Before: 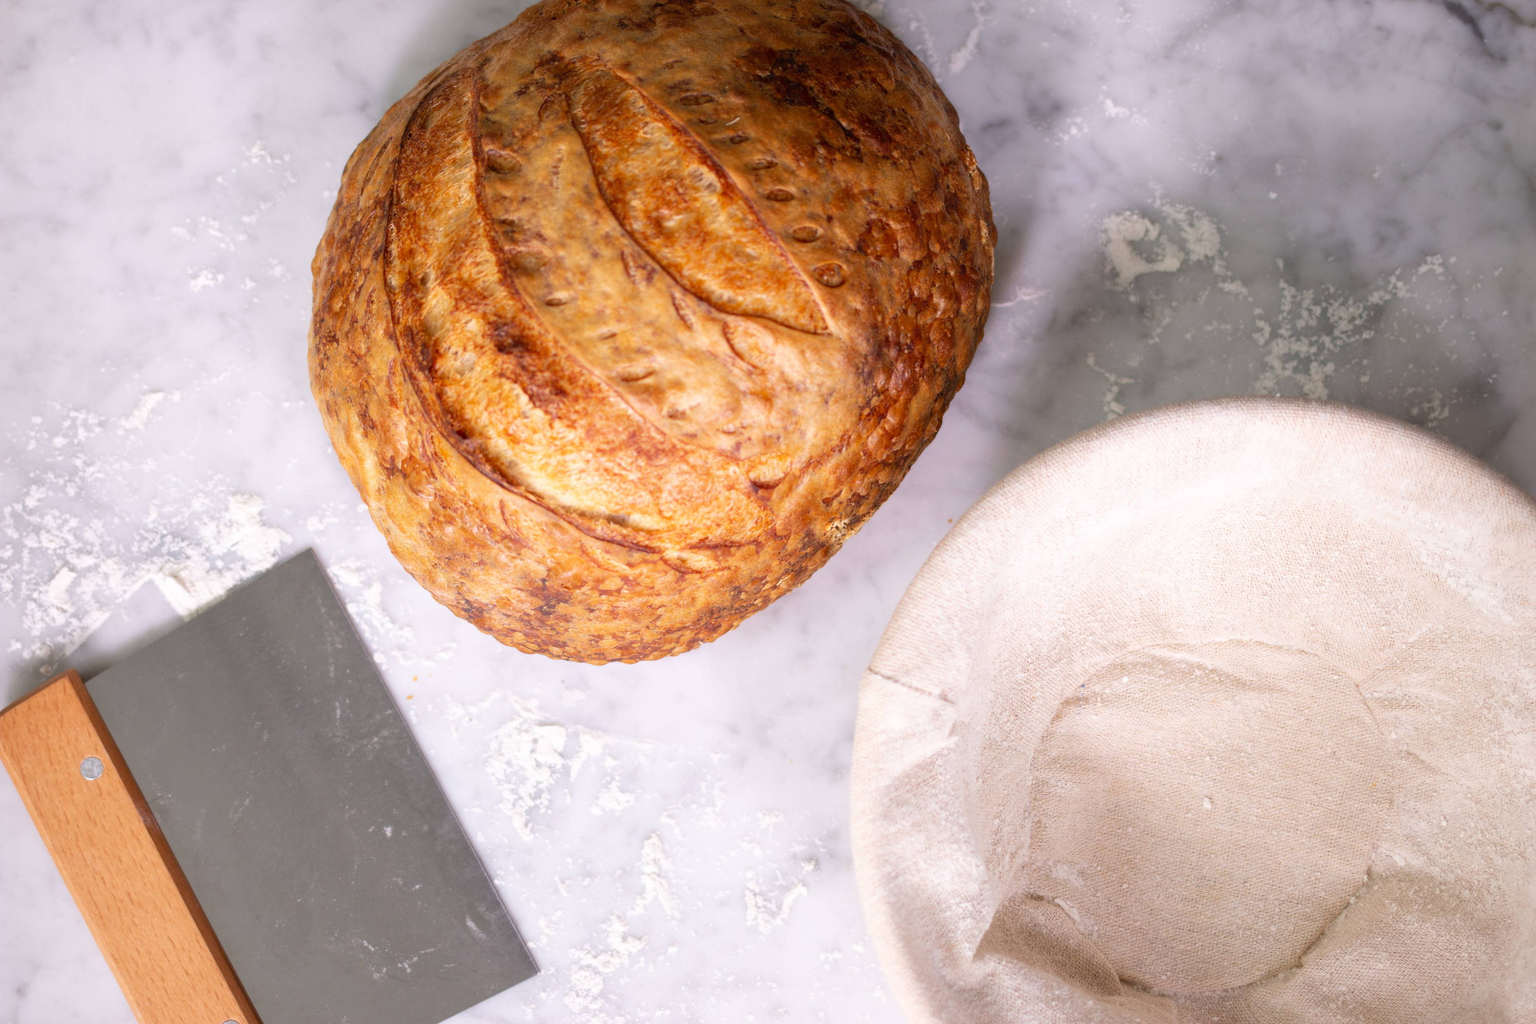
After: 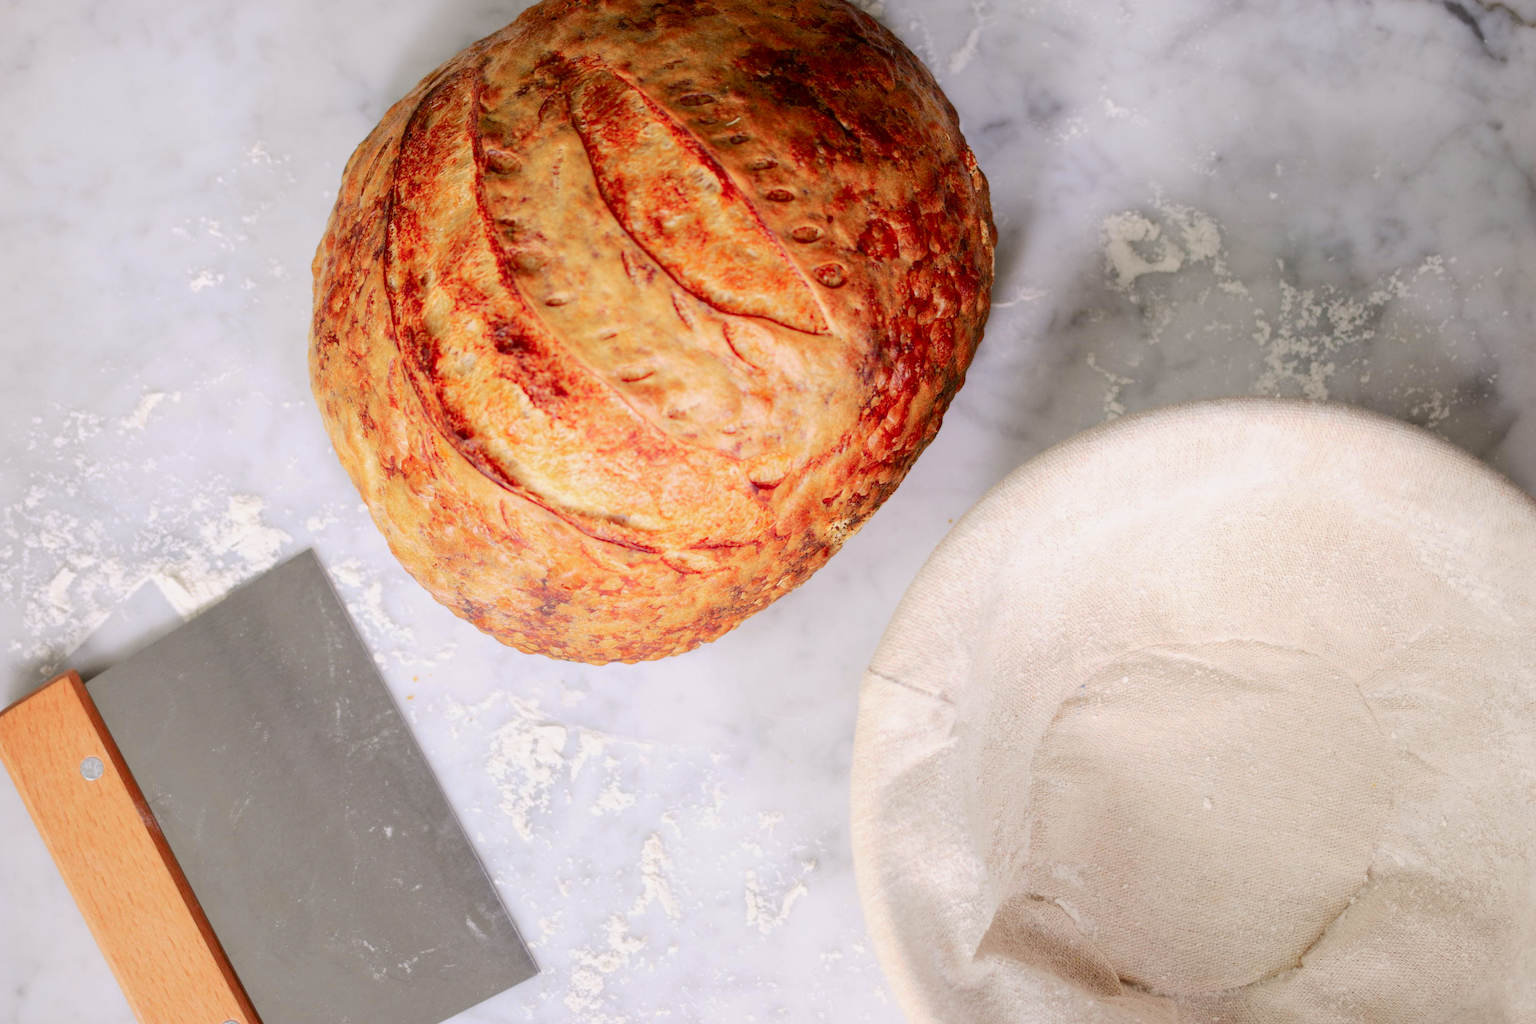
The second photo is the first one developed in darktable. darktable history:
base curve: curves: ch0 [(0, 0) (0.235, 0.266) (0.503, 0.496) (0.786, 0.72) (1, 1)], preserve colors none
tone curve: curves: ch0 [(0, 0) (0.068, 0.031) (0.175, 0.132) (0.337, 0.304) (0.498, 0.511) (0.748, 0.762) (0.993, 0.954)]; ch1 [(0, 0) (0.294, 0.184) (0.359, 0.34) (0.362, 0.35) (0.43, 0.41) (0.476, 0.457) (0.499, 0.5) (0.529, 0.523) (0.677, 0.762) (1, 1)]; ch2 [(0, 0) (0.431, 0.419) (0.495, 0.502) (0.524, 0.534) (0.557, 0.56) (0.634, 0.654) (0.728, 0.722) (1, 1)], color space Lab, independent channels
